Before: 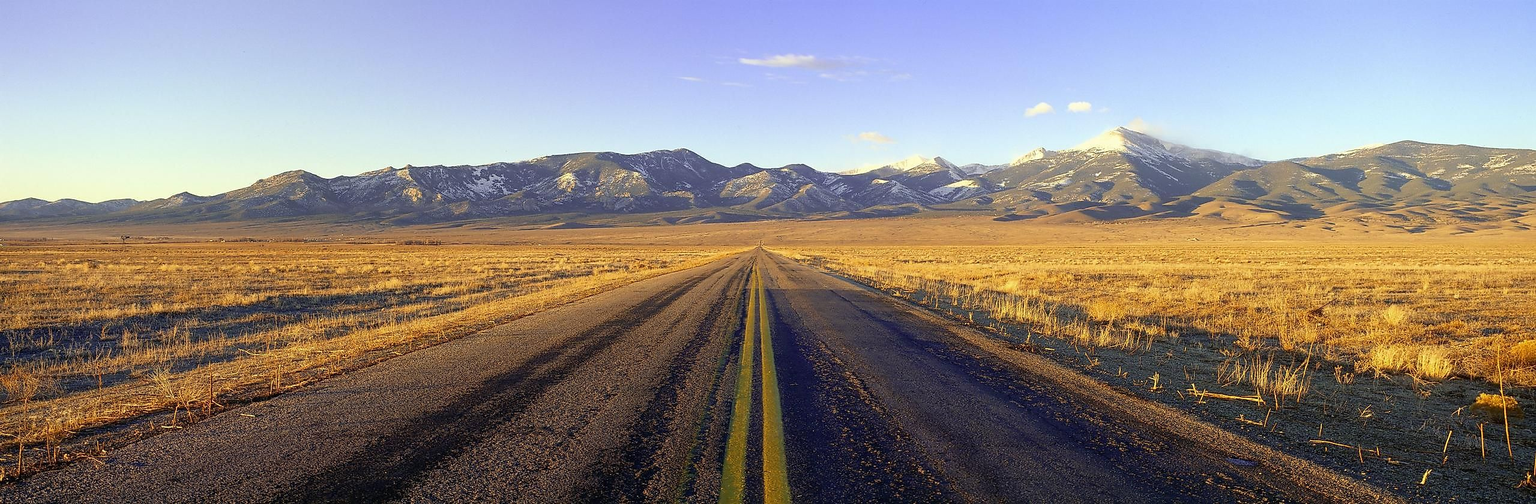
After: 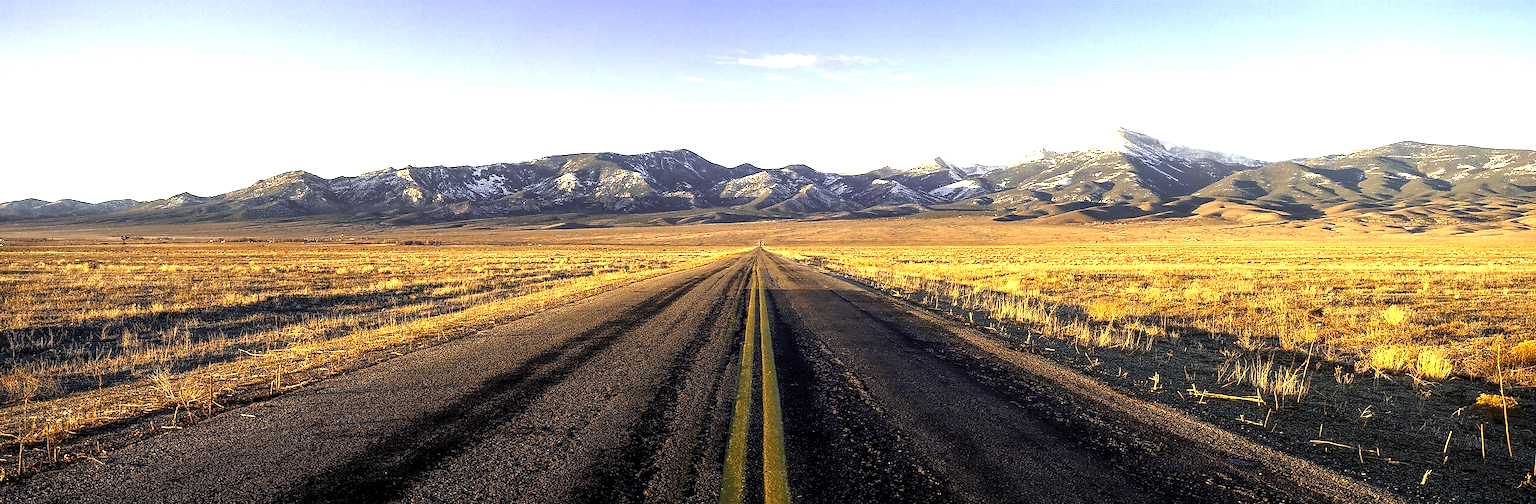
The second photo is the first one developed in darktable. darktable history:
levels: levels [0.044, 0.475, 0.791]
local contrast: on, module defaults
